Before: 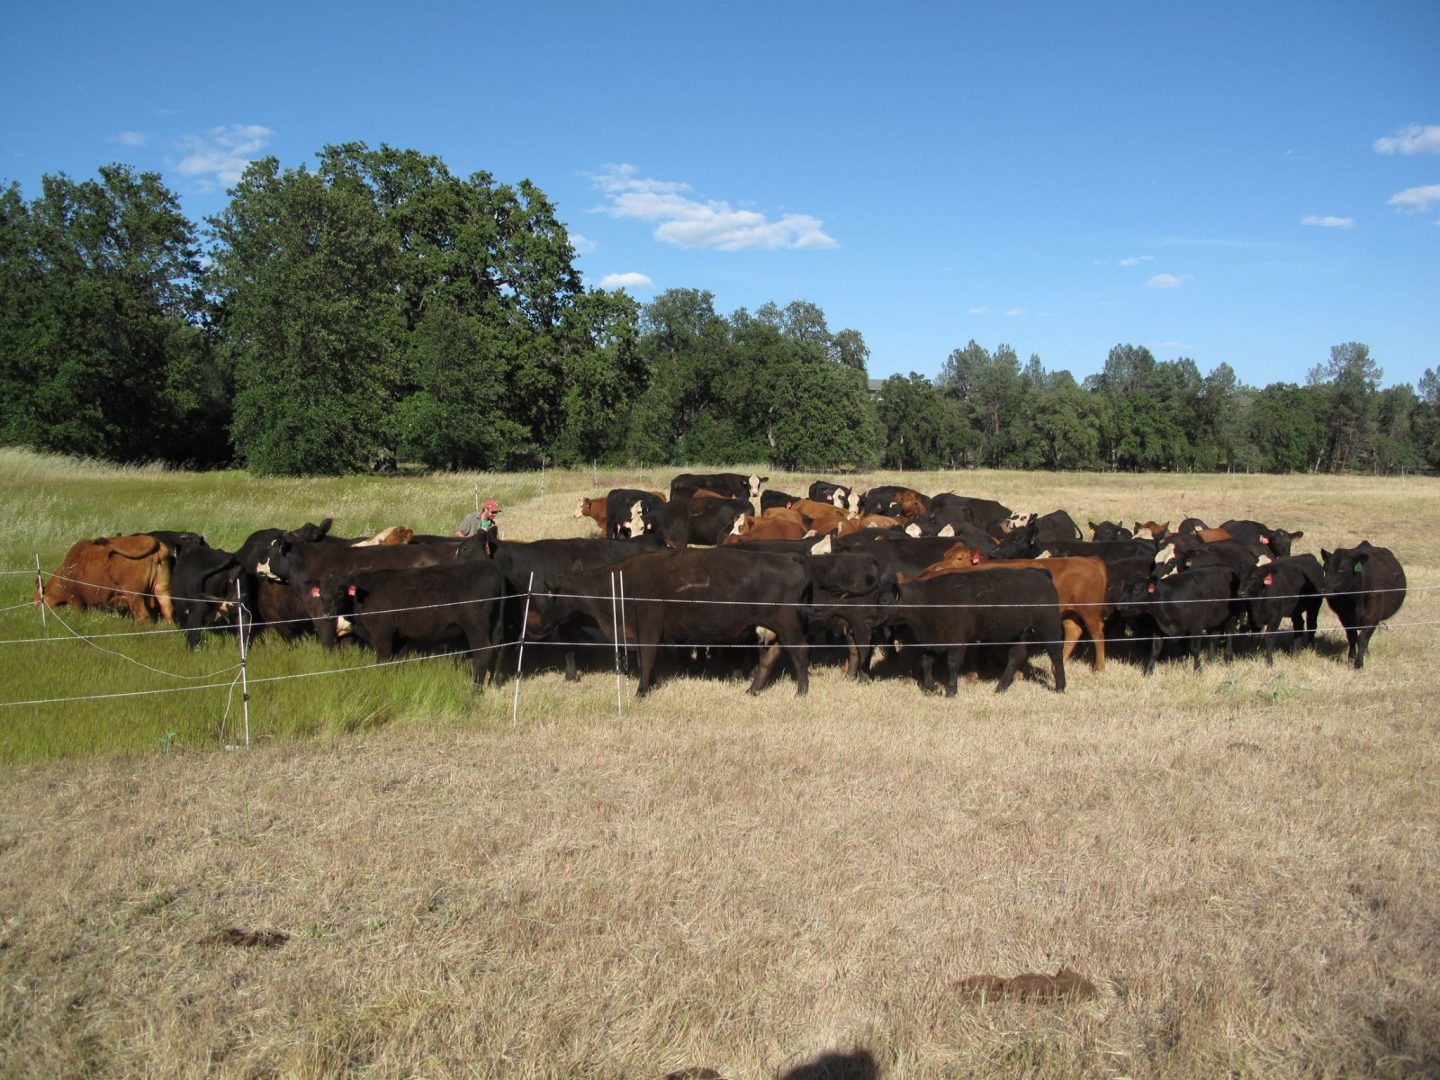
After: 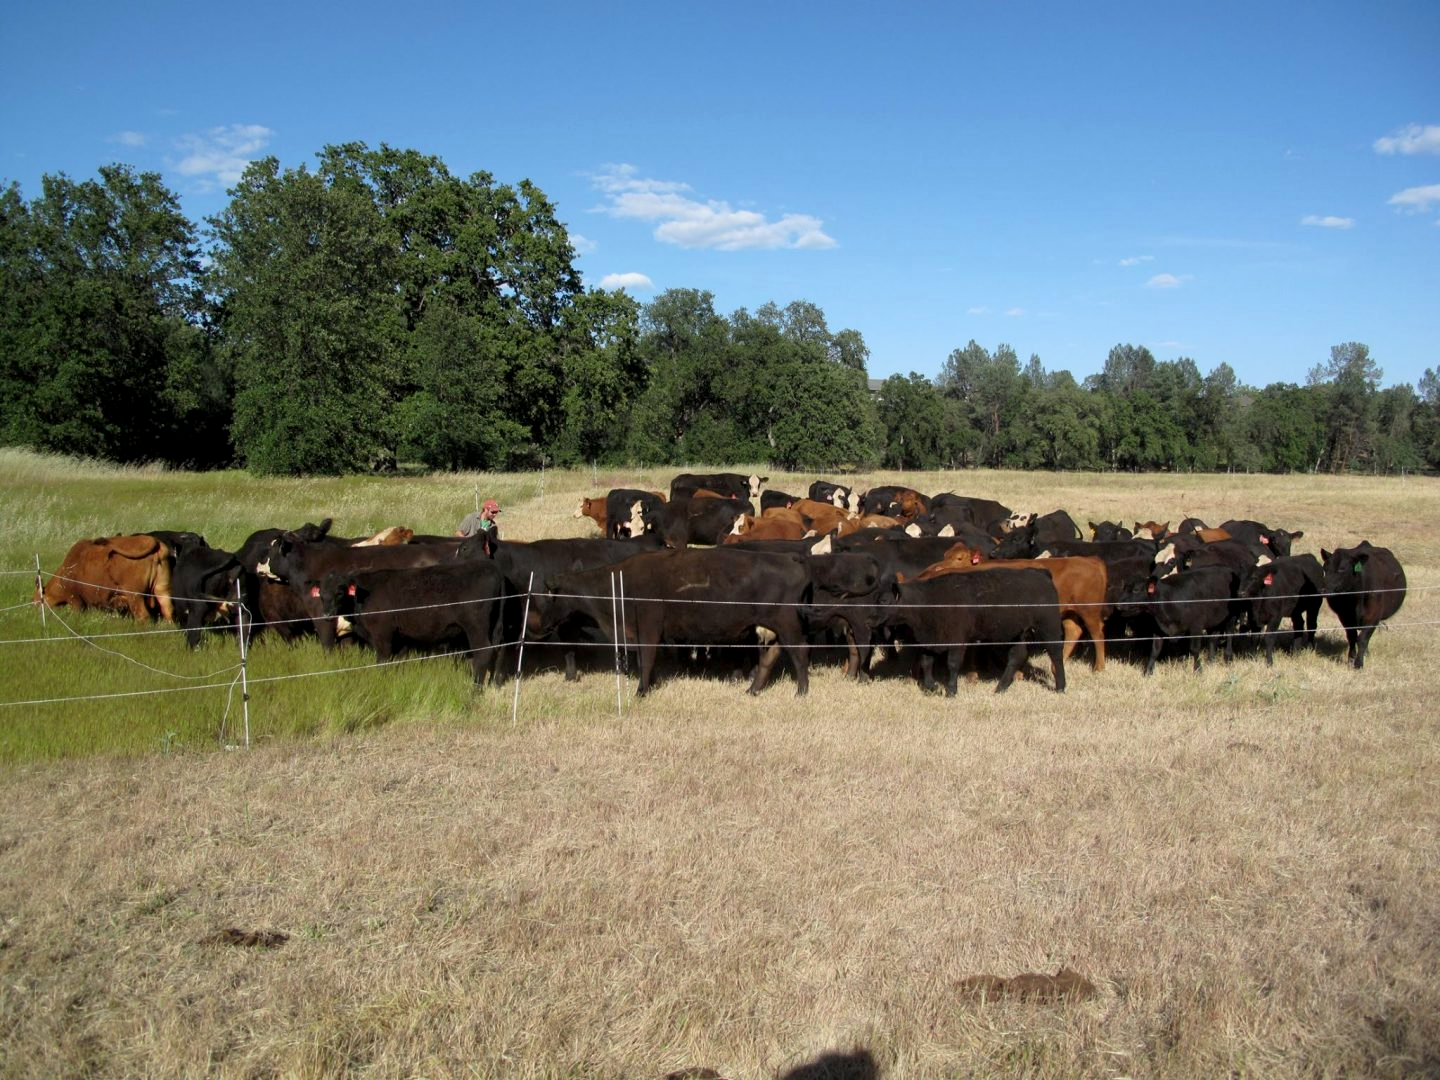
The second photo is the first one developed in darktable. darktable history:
exposure: black level correction 0.005, exposure 0.002 EV, compensate highlight preservation false
